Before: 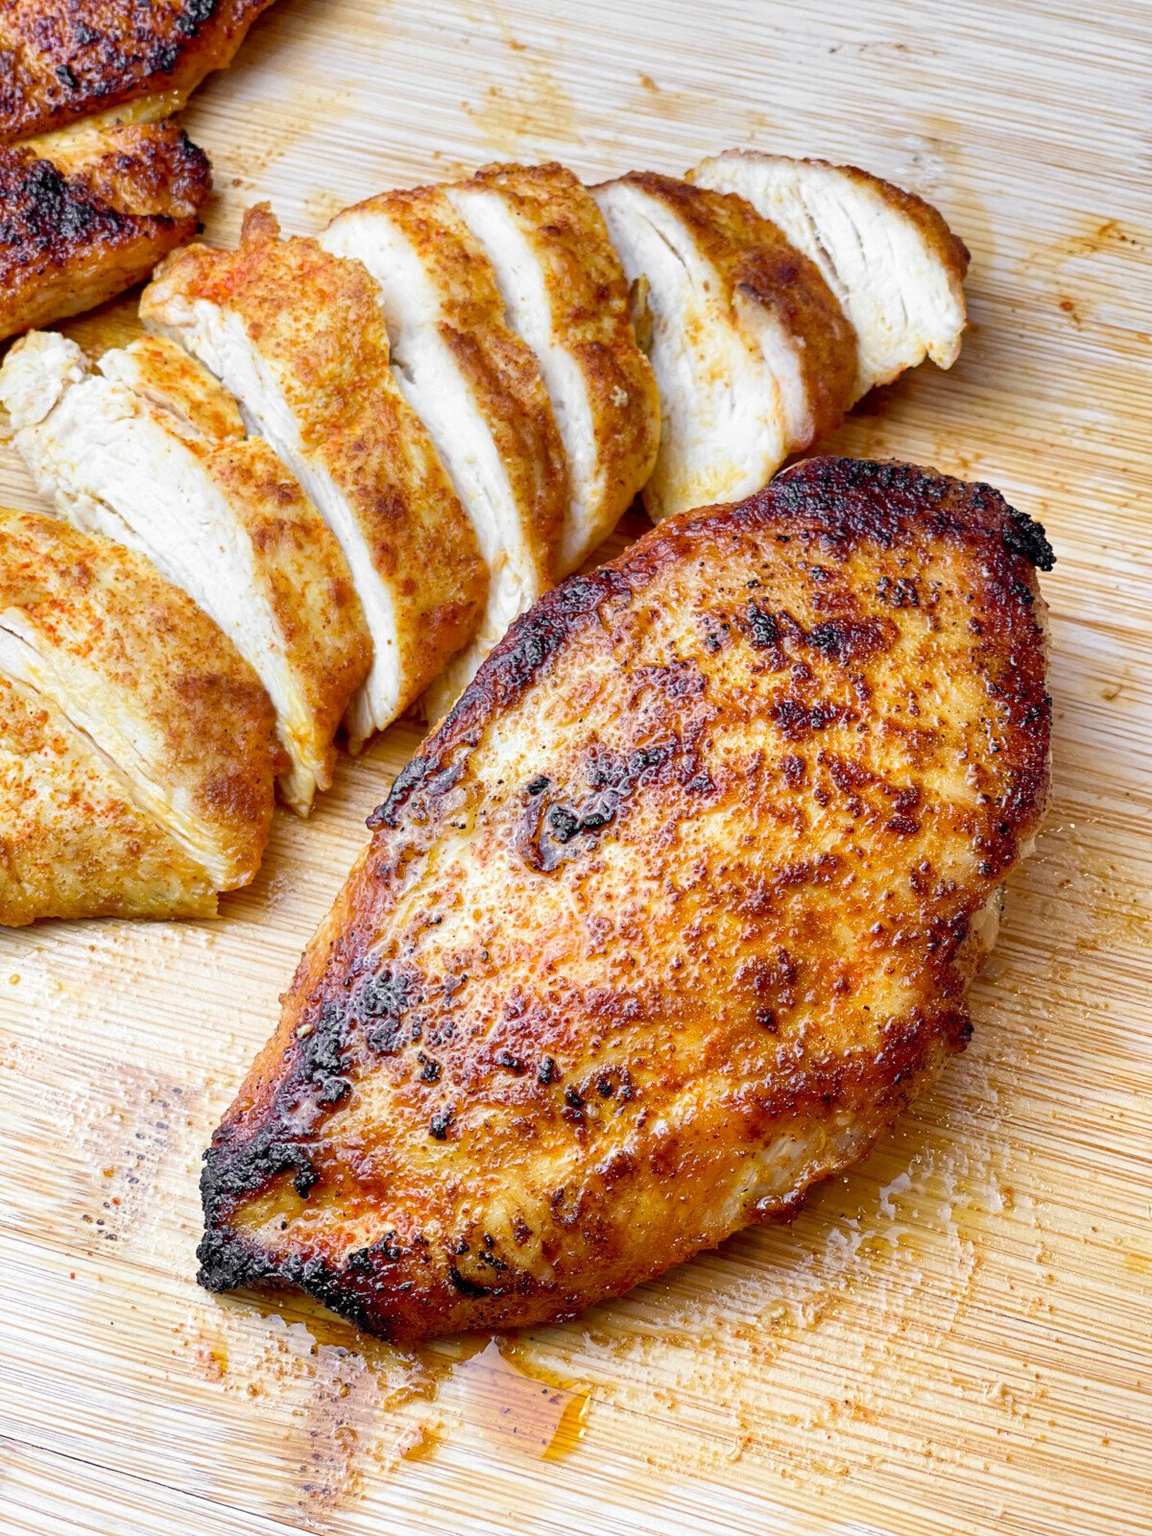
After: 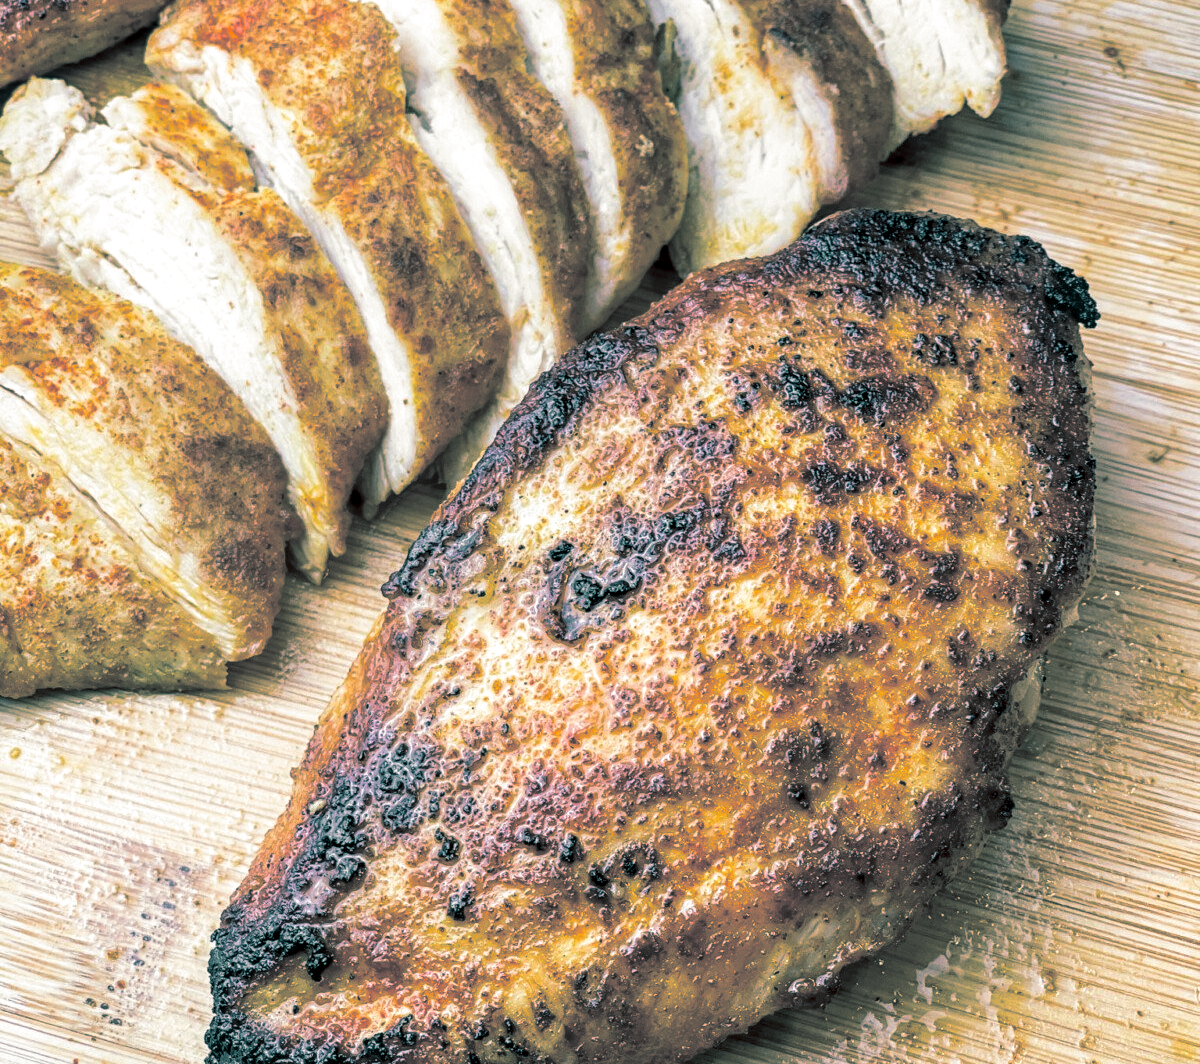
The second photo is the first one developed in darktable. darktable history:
crop: top 16.727%, bottom 16.727%
split-toning: shadows › hue 186.43°, highlights › hue 49.29°, compress 30.29%
local contrast: detail 130%
